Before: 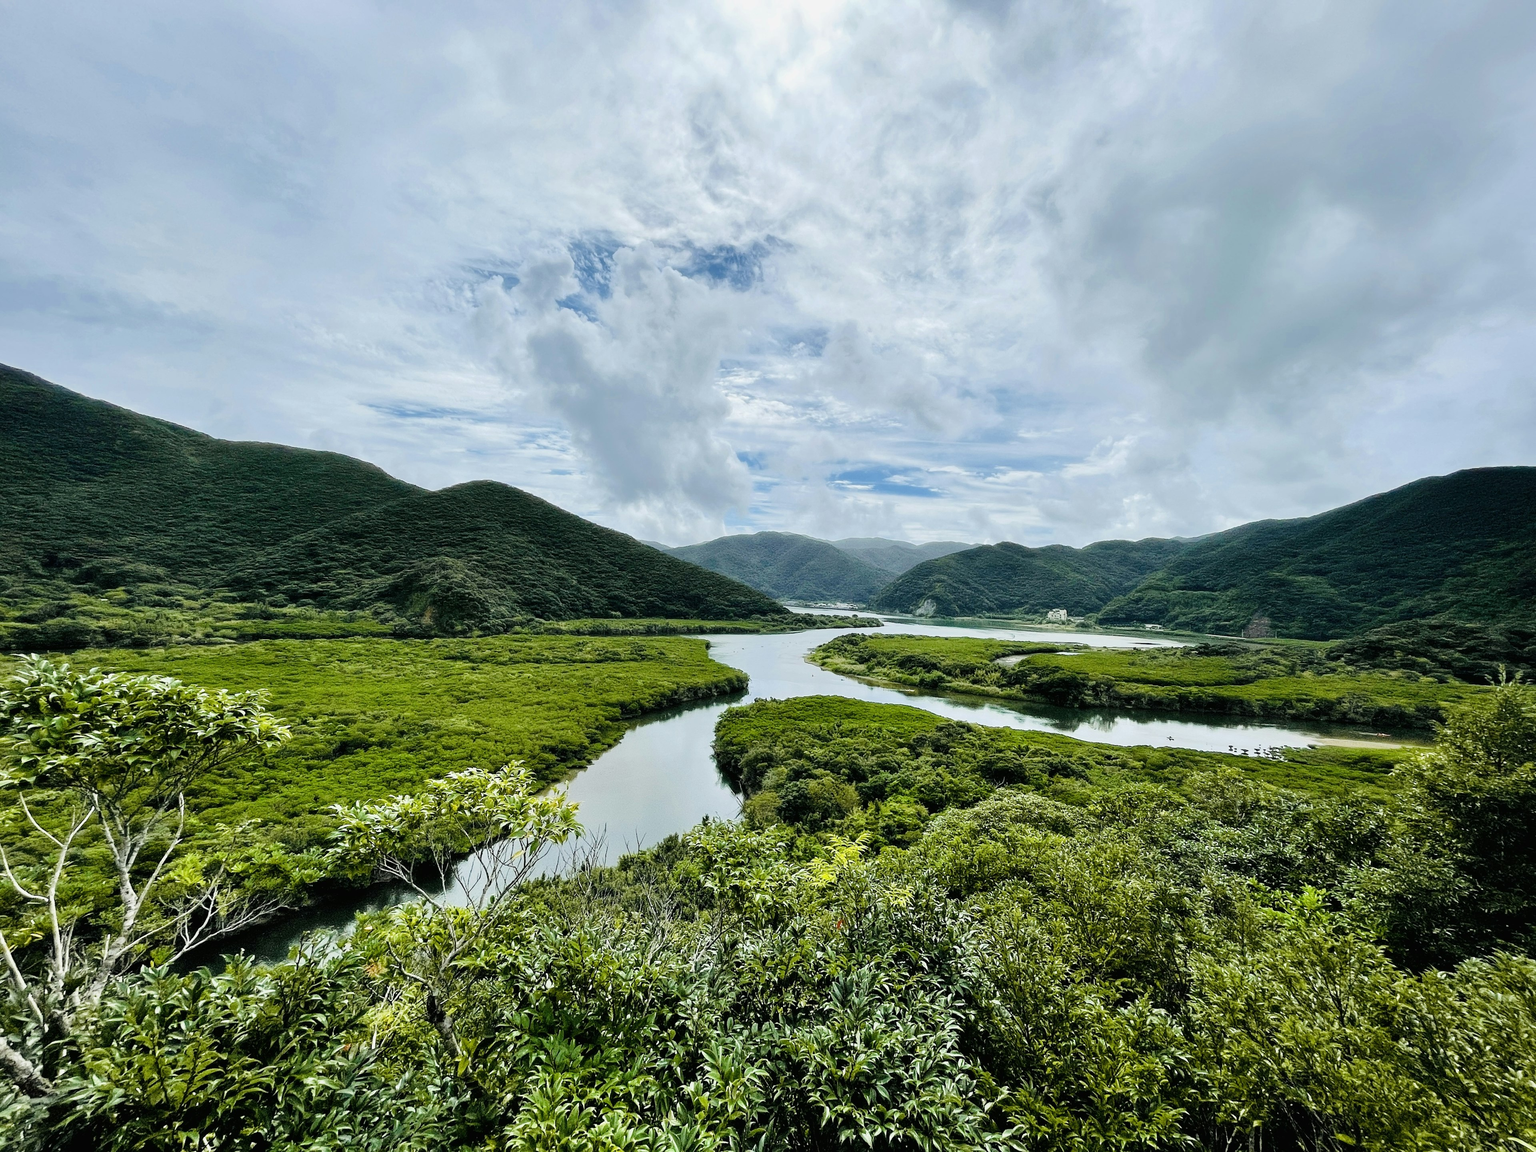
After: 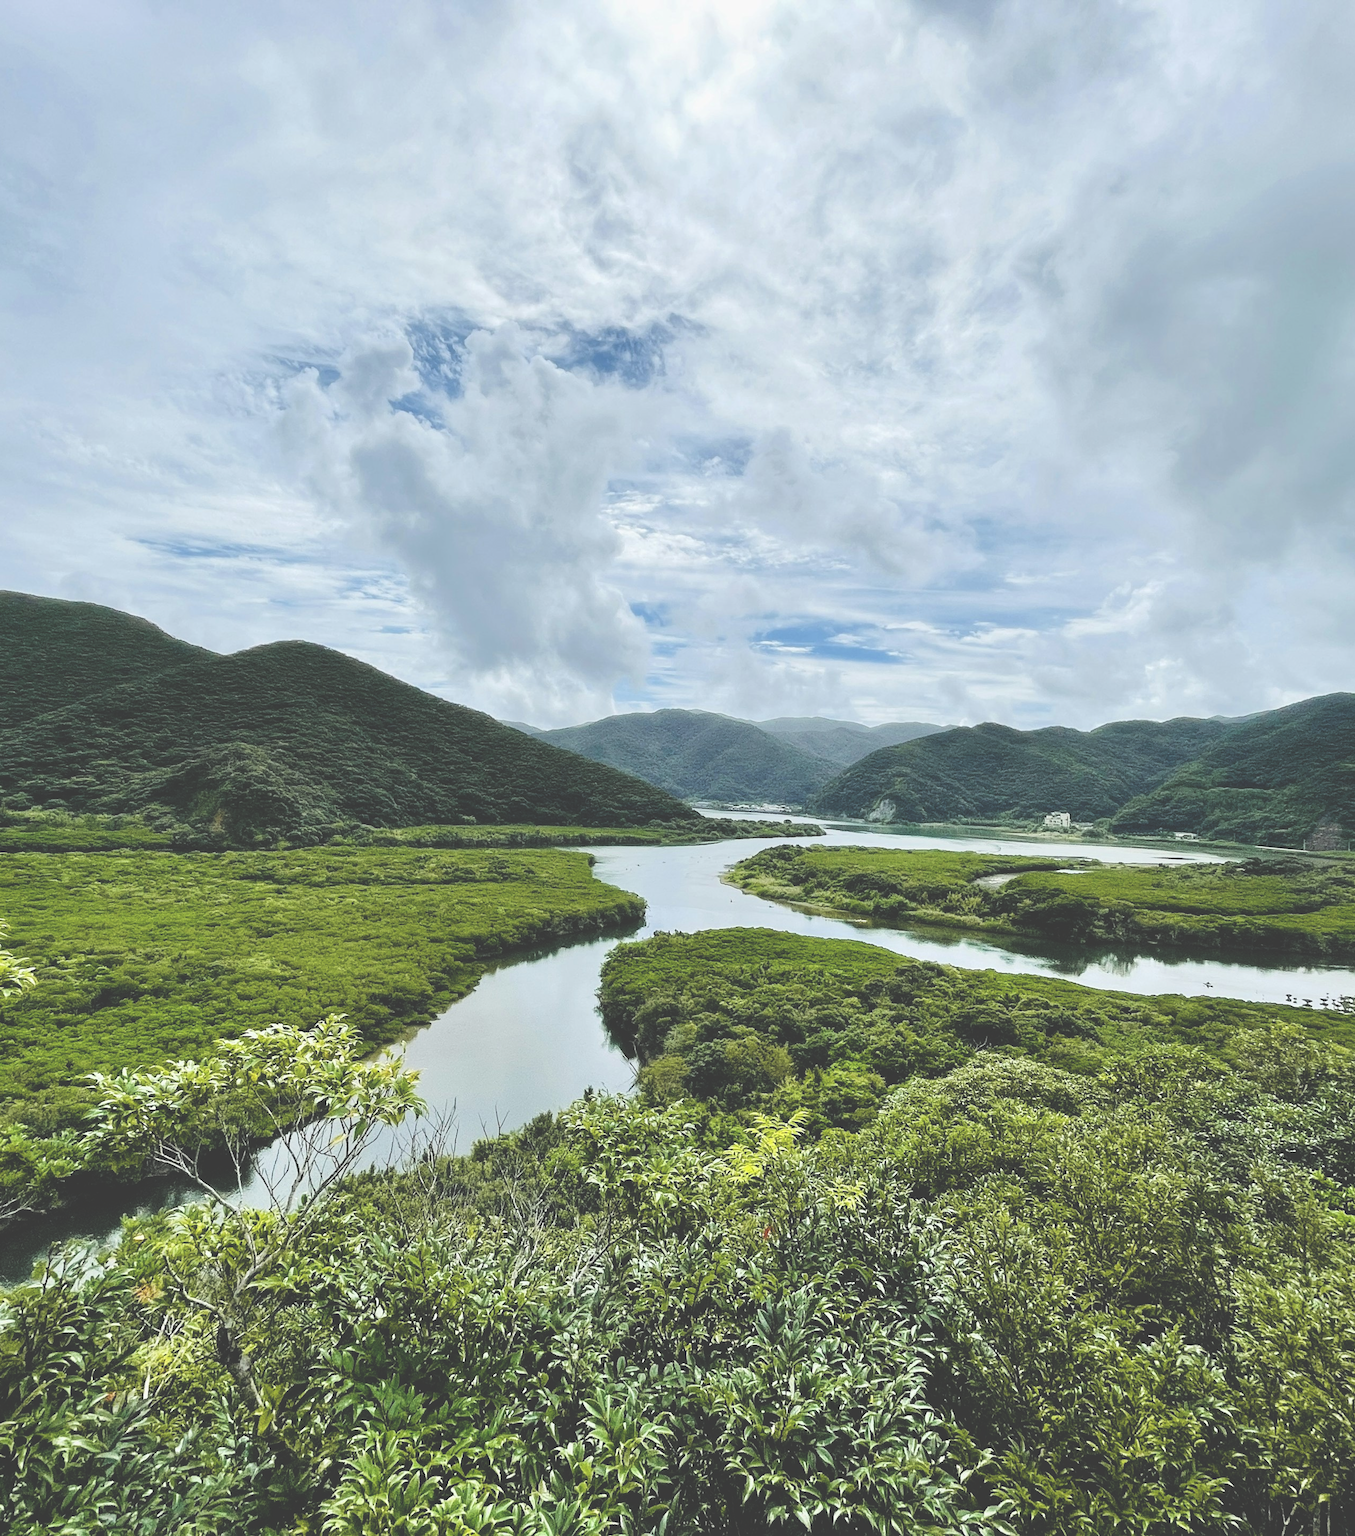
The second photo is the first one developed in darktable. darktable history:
exposure: black level correction -0.041, exposure 0.064 EV, compensate exposure bias true, compensate highlight preservation false
crop: left 17.238%, right 16.563%
